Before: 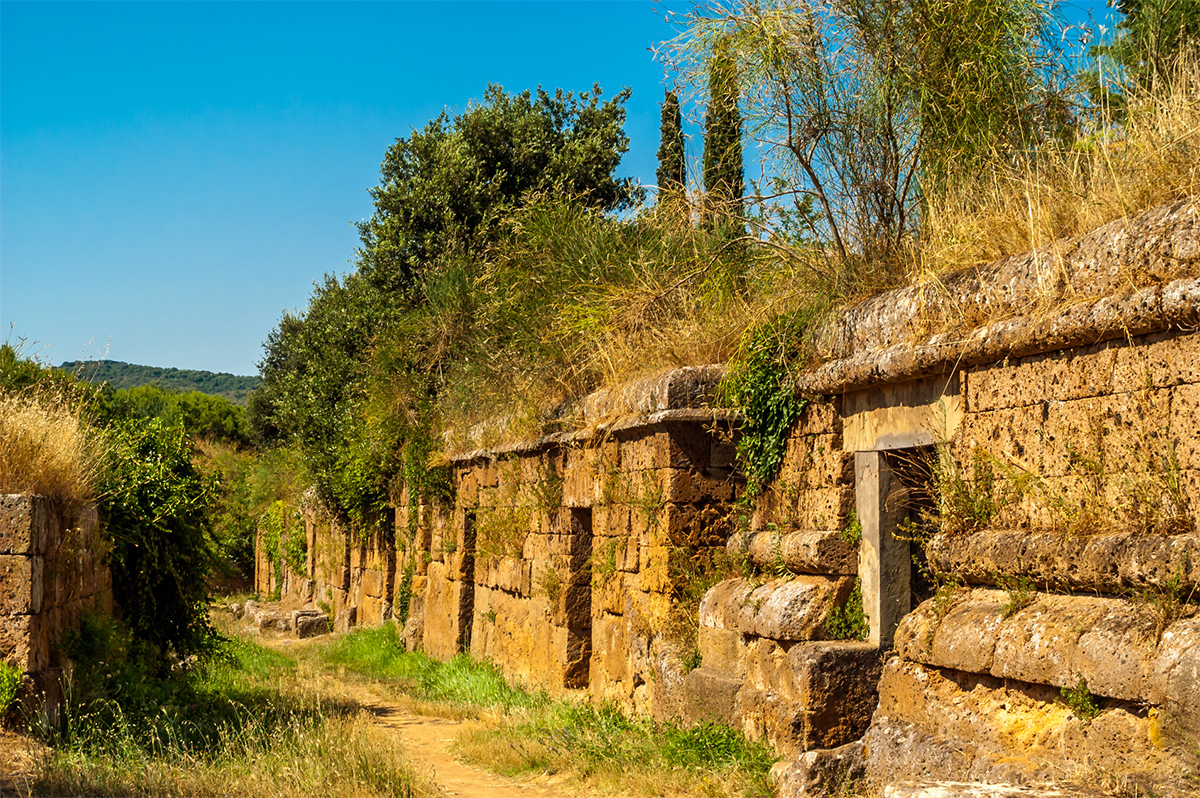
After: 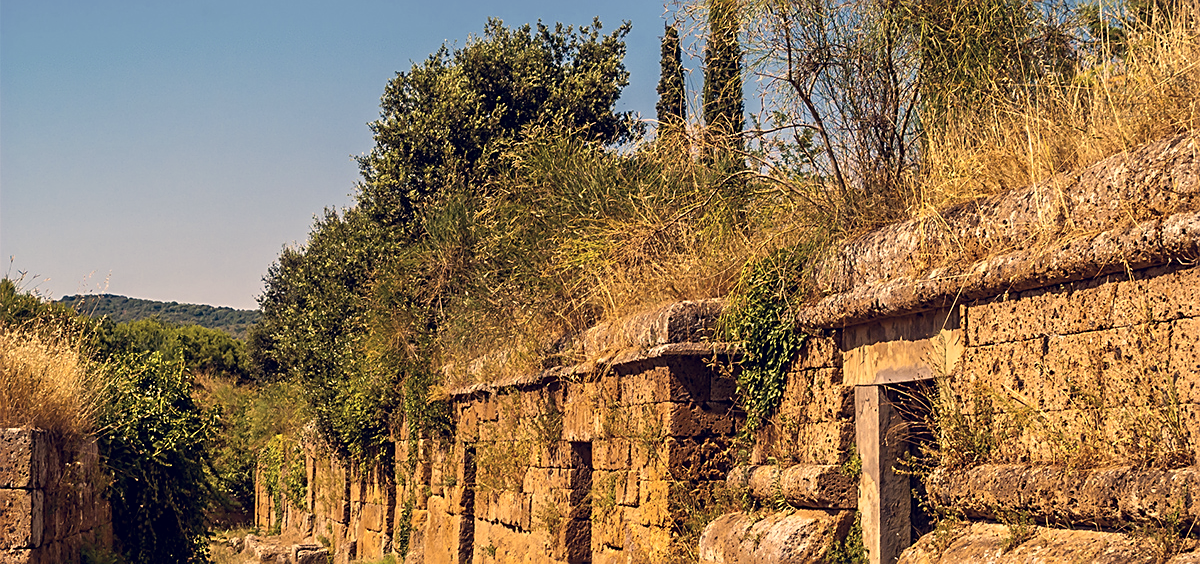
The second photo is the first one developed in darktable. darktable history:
sharpen: on, module defaults
crop and rotate: top 8.293%, bottom 20.996%
color correction: highlights a* 19.59, highlights b* 27.49, shadows a* 3.46, shadows b* -17.28, saturation 0.73
